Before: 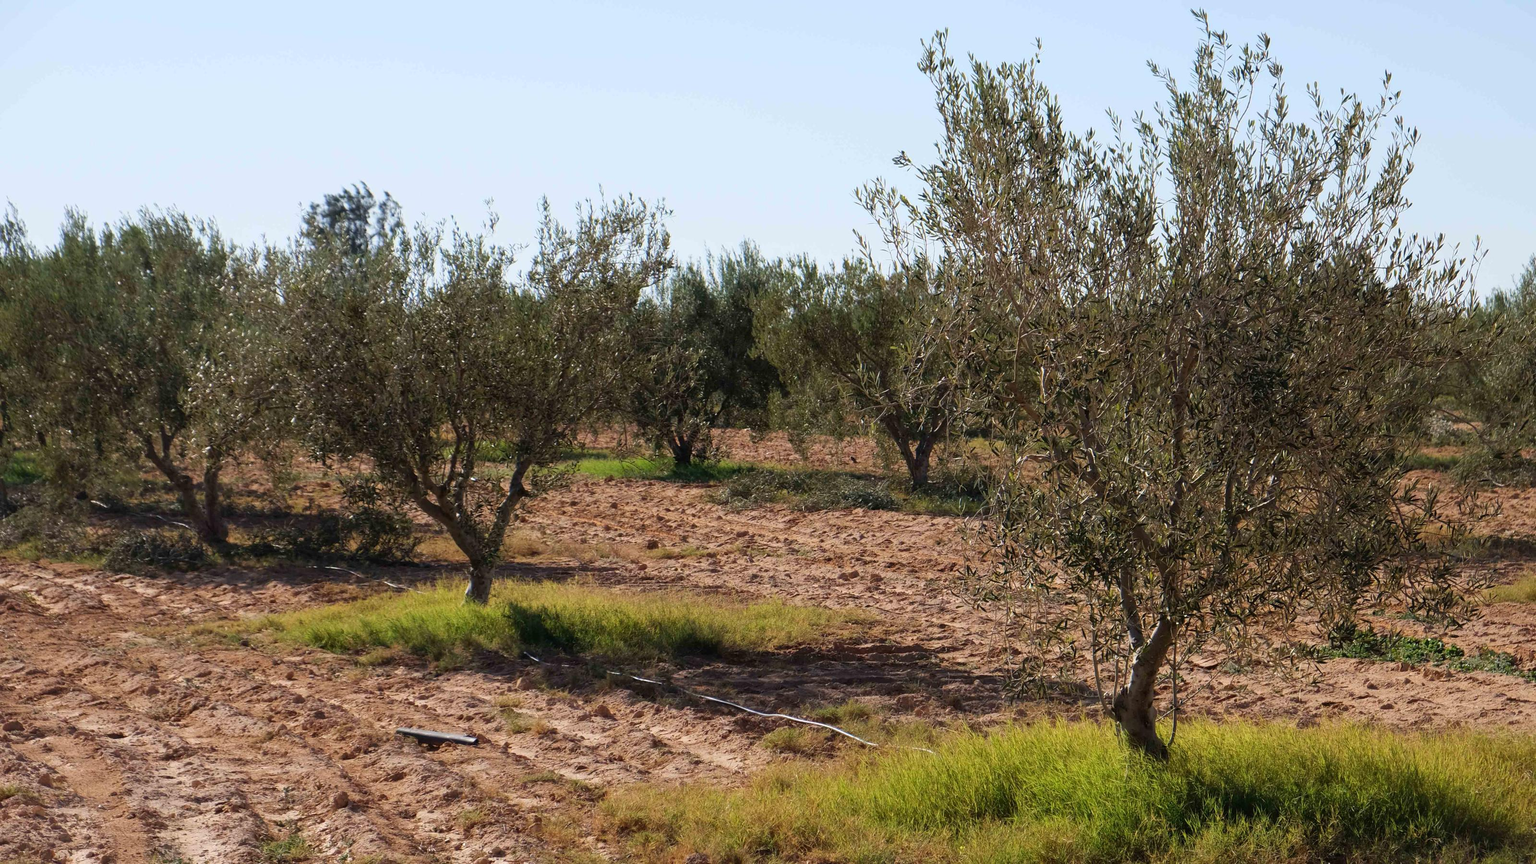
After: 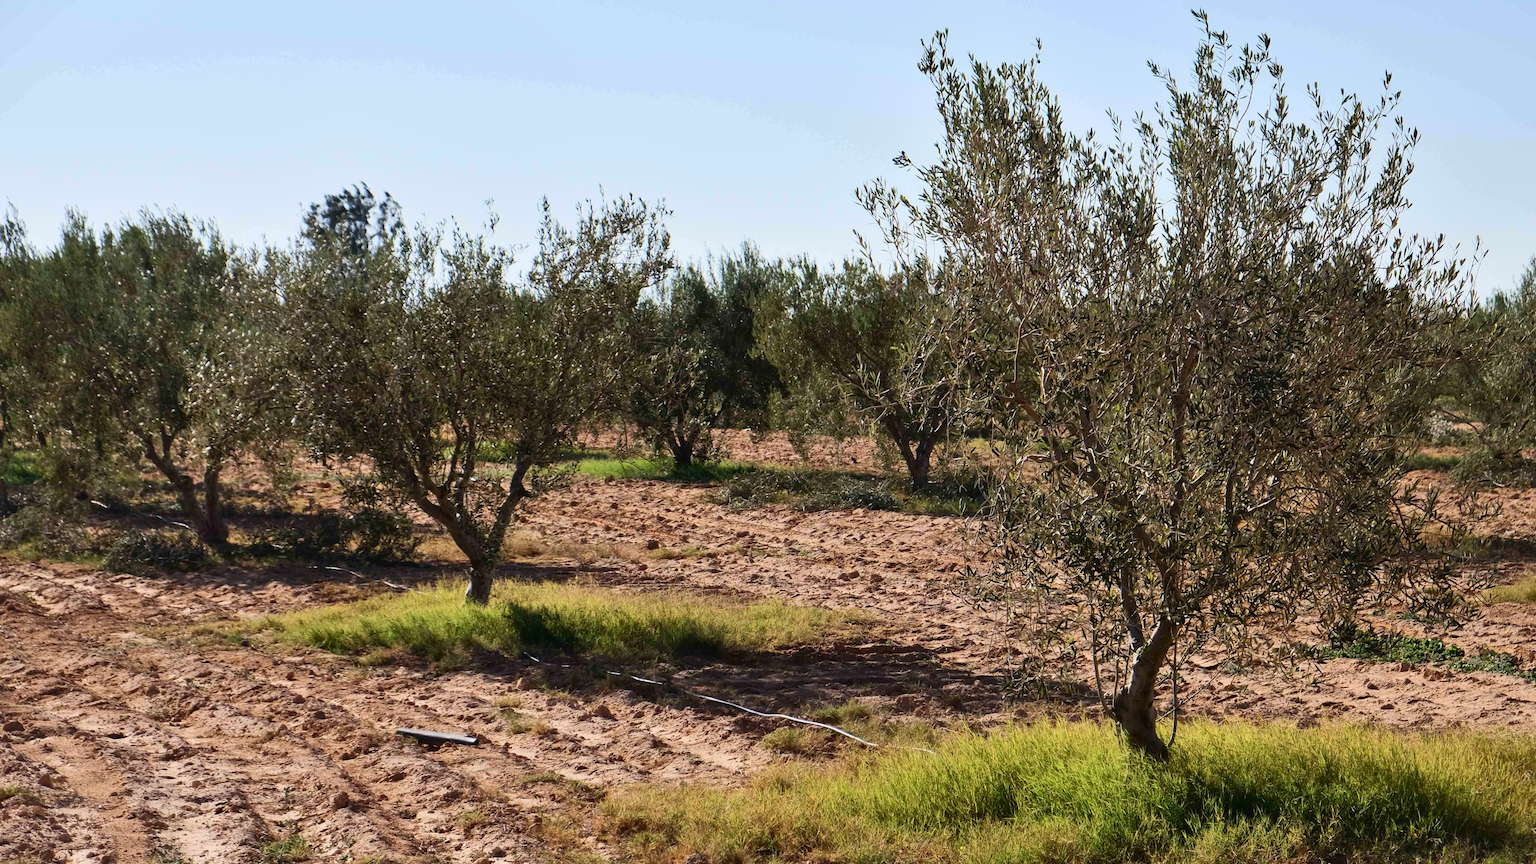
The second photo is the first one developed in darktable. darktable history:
tone curve: curves: ch0 [(0, 0) (0.003, 0.023) (0.011, 0.024) (0.025, 0.026) (0.044, 0.035) (0.069, 0.05) (0.1, 0.071) (0.136, 0.098) (0.177, 0.135) (0.224, 0.172) (0.277, 0.227) (0.335, 0.296) (0.399, 0.372) (0.468, 0.462) (0.543, 0.58) (0.623, 0.697) (0.709, 0.789) (0.801, 0.86) (0.898, 0.918) (1, 1)], color space Lab, independent channels, preserve colors none
shadows and highlights: soften with gaussian
